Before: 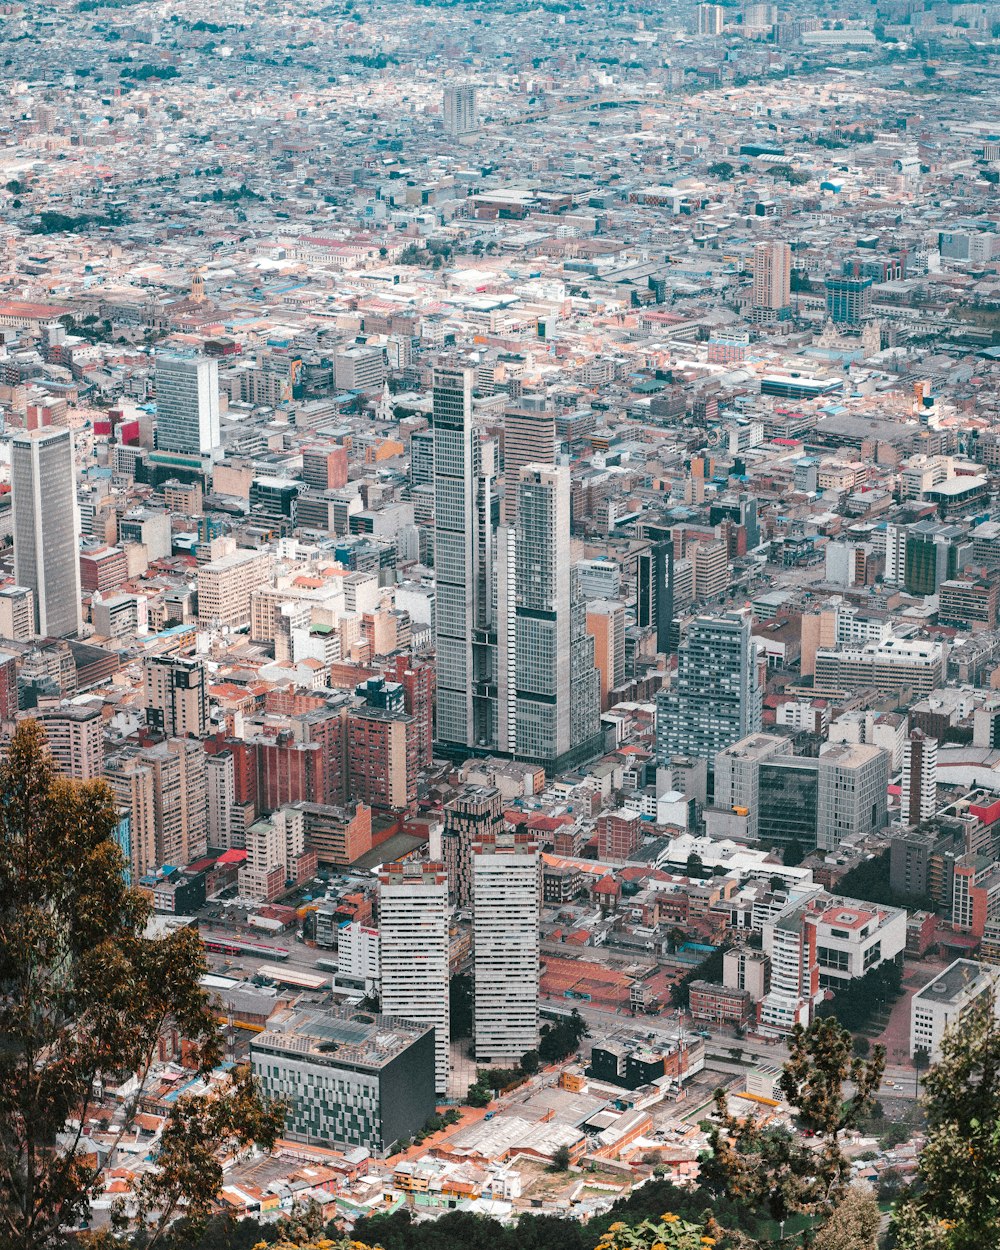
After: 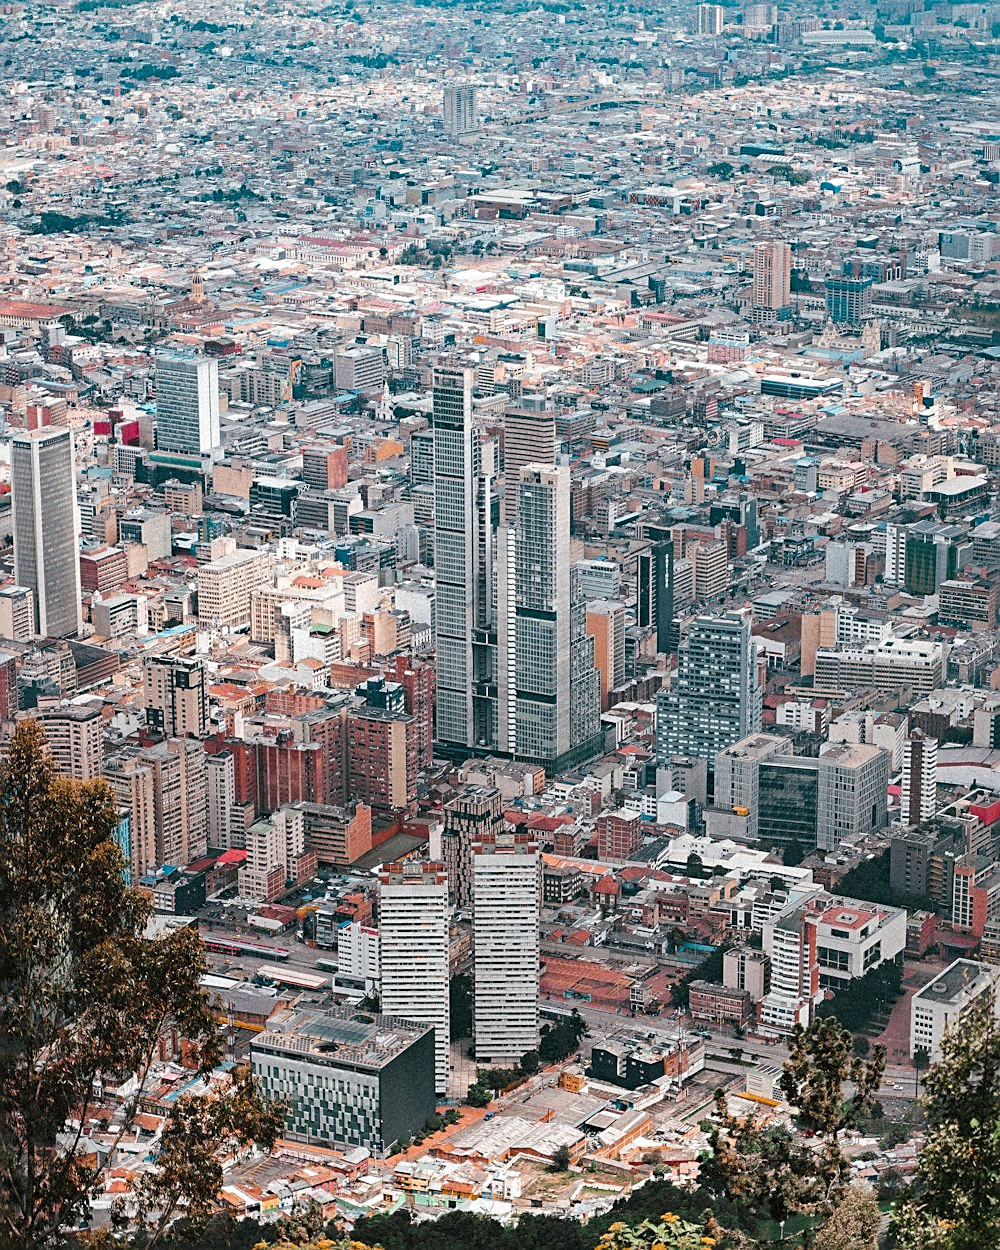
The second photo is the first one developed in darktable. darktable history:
haze removal: strength 0.29, distance 0.25, compatibility mode true, adaptive false
sharpen: on, module defaults
